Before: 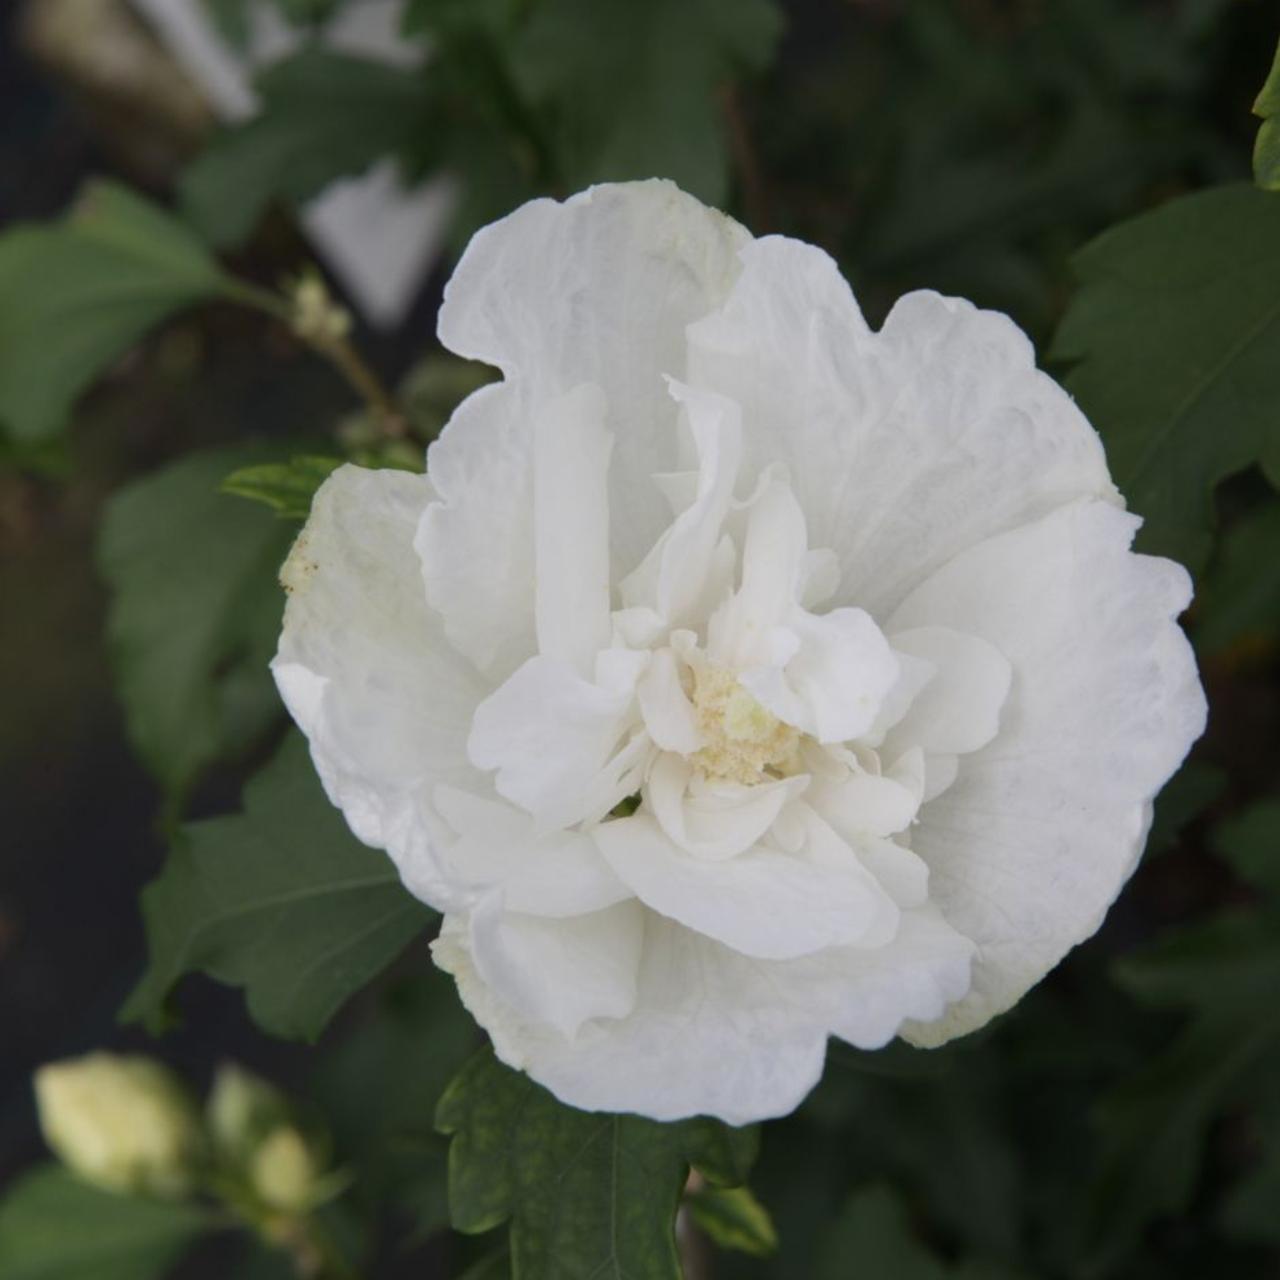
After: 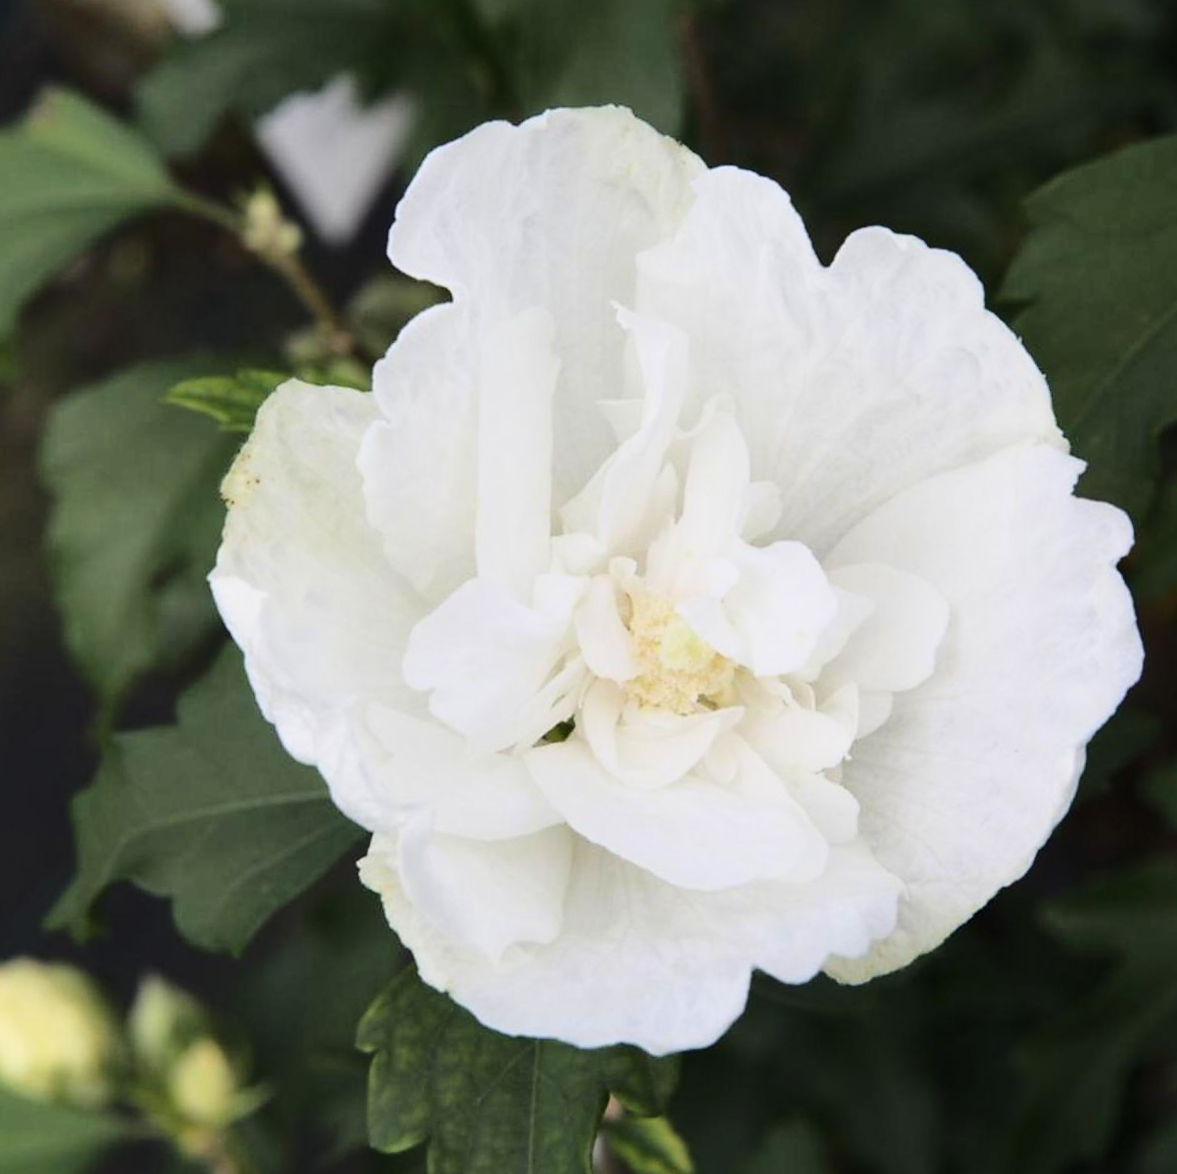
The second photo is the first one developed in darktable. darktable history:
base curve: curves: ch0 [(0, 0) (0.028, 0.03) (0.121, 0.232) (0.46, 0.748) (0.859, 0.968) (1, 1)]
crop and rotate: angle -2.11°, left 3.16%, top 4.19%, right 1.518%, bottom 0.702%
shadows and highlights: radius 128.32, shadows 30.4, highlights -30.49, low approximation 0.01, soften with gaussian
sharpen: radius 1.834, amount 0.406, threshold 1.423
